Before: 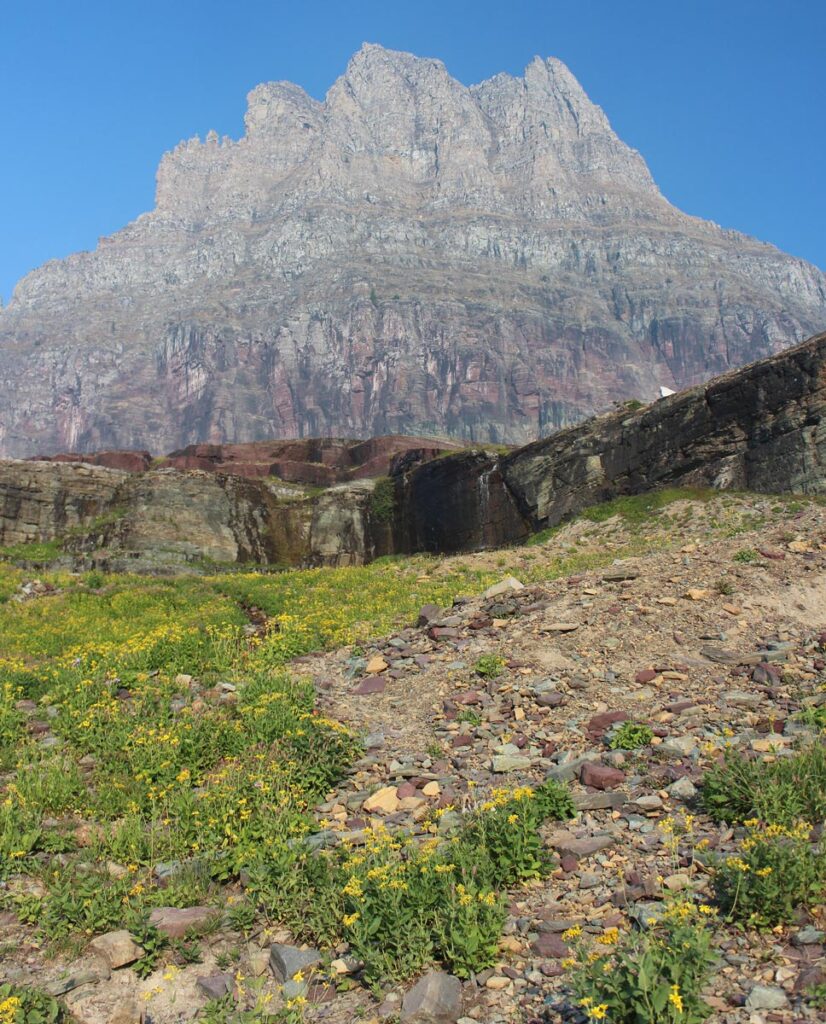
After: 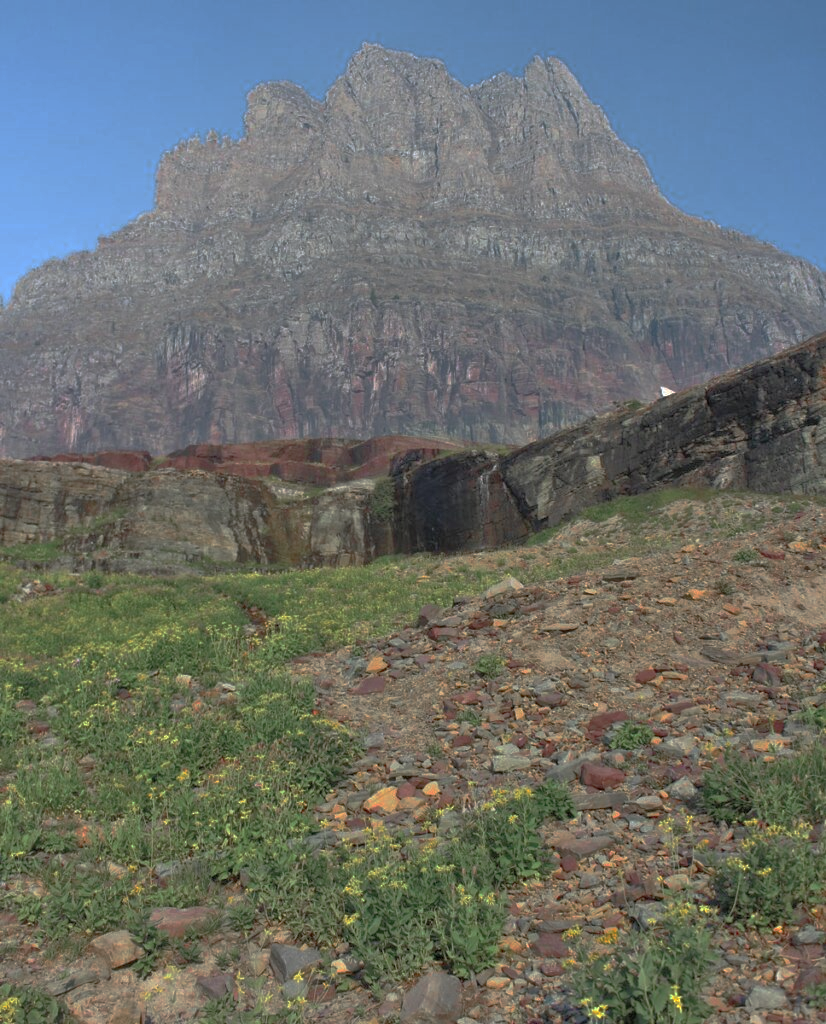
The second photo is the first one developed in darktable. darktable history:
tone equalizer: -7 EV 0.158 EV, -6 EV 0.62 EV, -5 EV 1.15 EV, -4 EV 1.34 EV, -3 EV 1.16 EV, -2 EV 0.6 EV, -1 EV 0.157 EV
base curve: curves: ch0 [(0, 0) (0.826, 0.587) (1, 1)], preserve colors none
color zones: curves: ch0 [(0, 0.466) (0.128, 0.466) (0.25, 0.5) (0.375, 0.456) (0.5, 0.5) (0.625, 0.5) (0.737, 0.652) (0.875, 0.5)]; ch1 [(0, 0.603) (0.125, 0.618) (0.261, 0.348) (0.372, 0.353) (0.497, 0.363) (0.611, 0.45) (0.731, 0.427) (0.875, 0.518) (0.998, 0.652)]; ch2 [(0, 0.559) (0.125, 0.451) (0.253, 0.564) (0.37, 0.578) (0.5, 0.466) (0.625, 0.471) (0.731, 0.471) (0.88, 0.485)]
